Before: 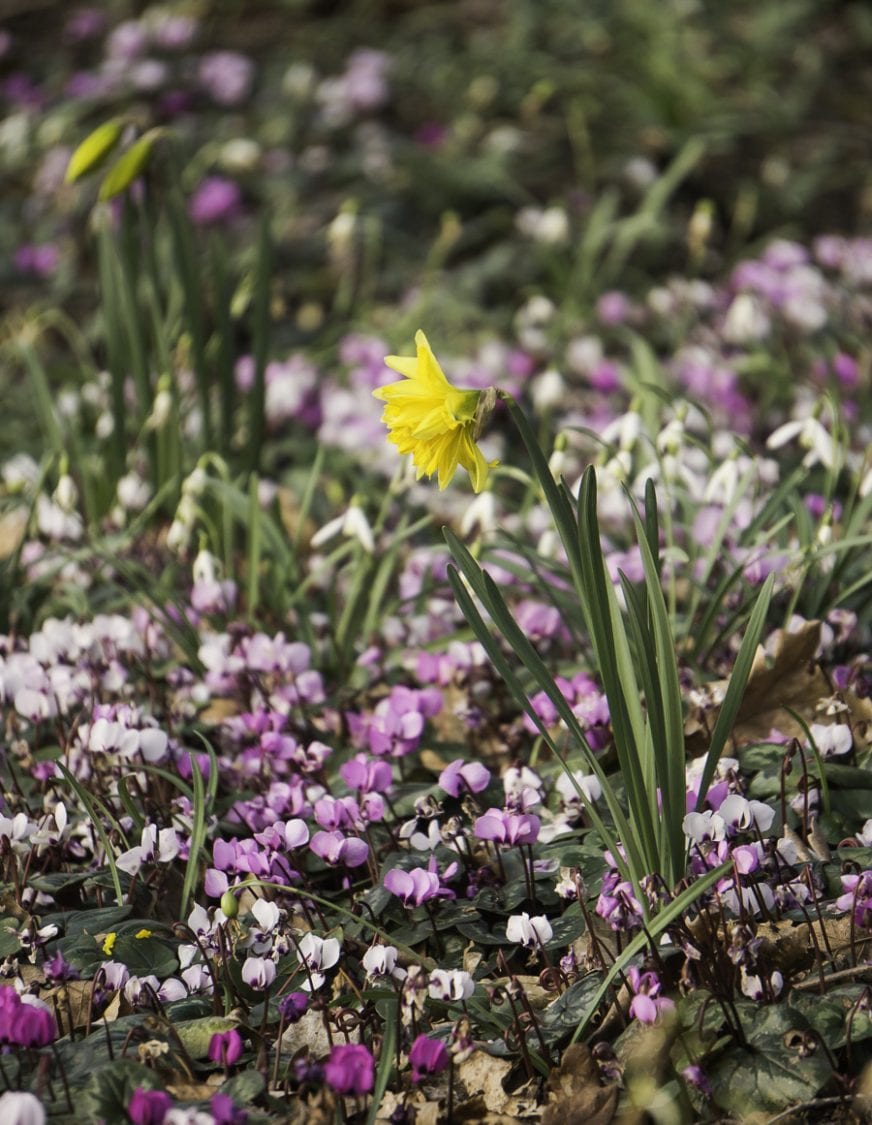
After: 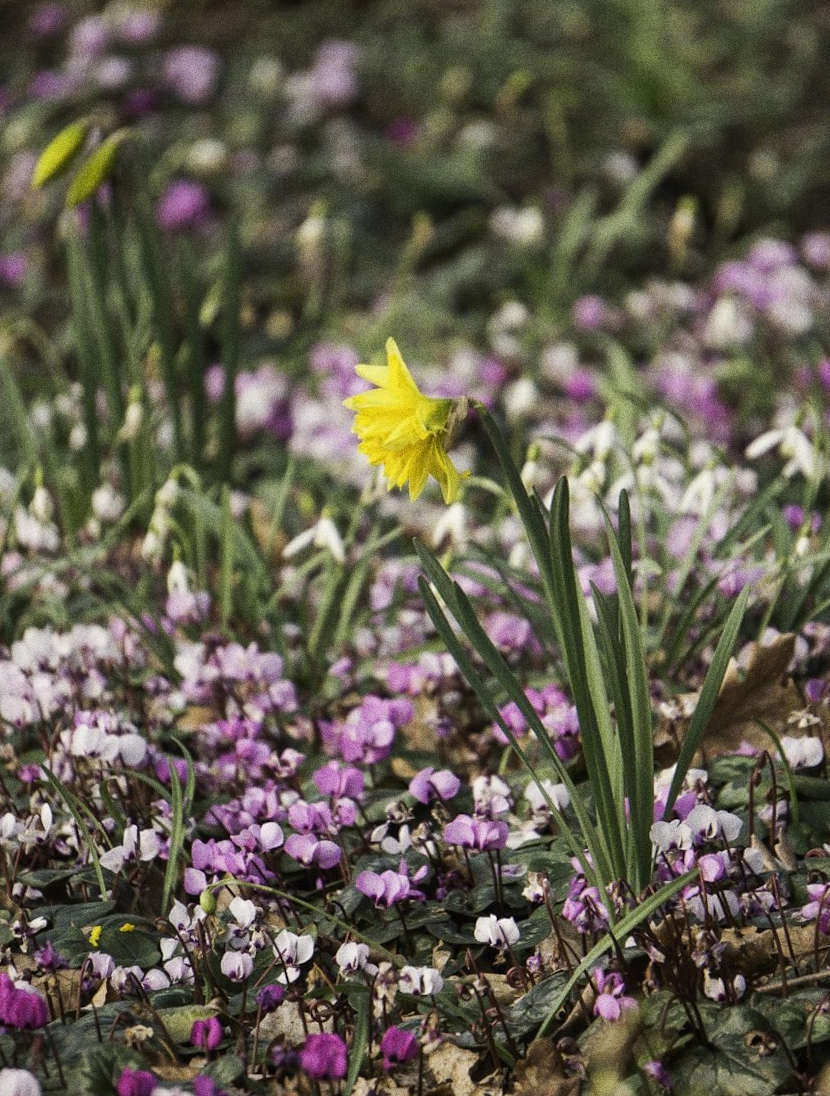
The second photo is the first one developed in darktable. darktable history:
rotate and perspective: rotation 0.074°, lens shift (vertical) 0.096, lens shift (horizontal) -0.041, crop left 0.043, crop right 0.952, crop top 0.024, crop bottom 0.979
grain: coarseness 0.09 ISO, strength 40%
